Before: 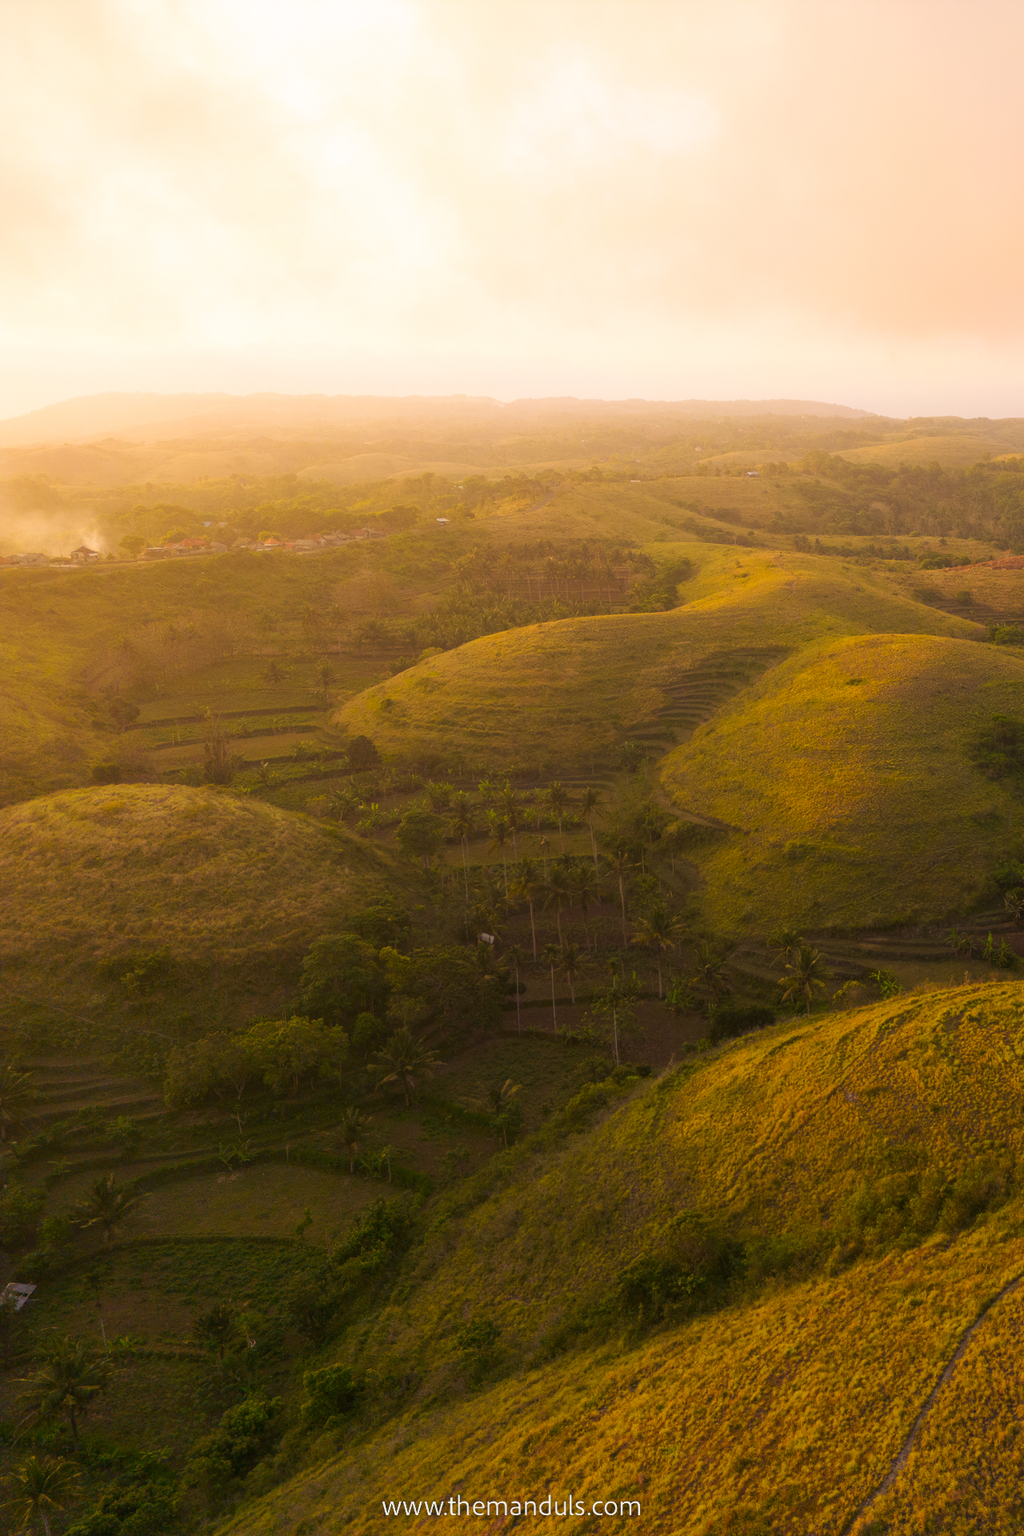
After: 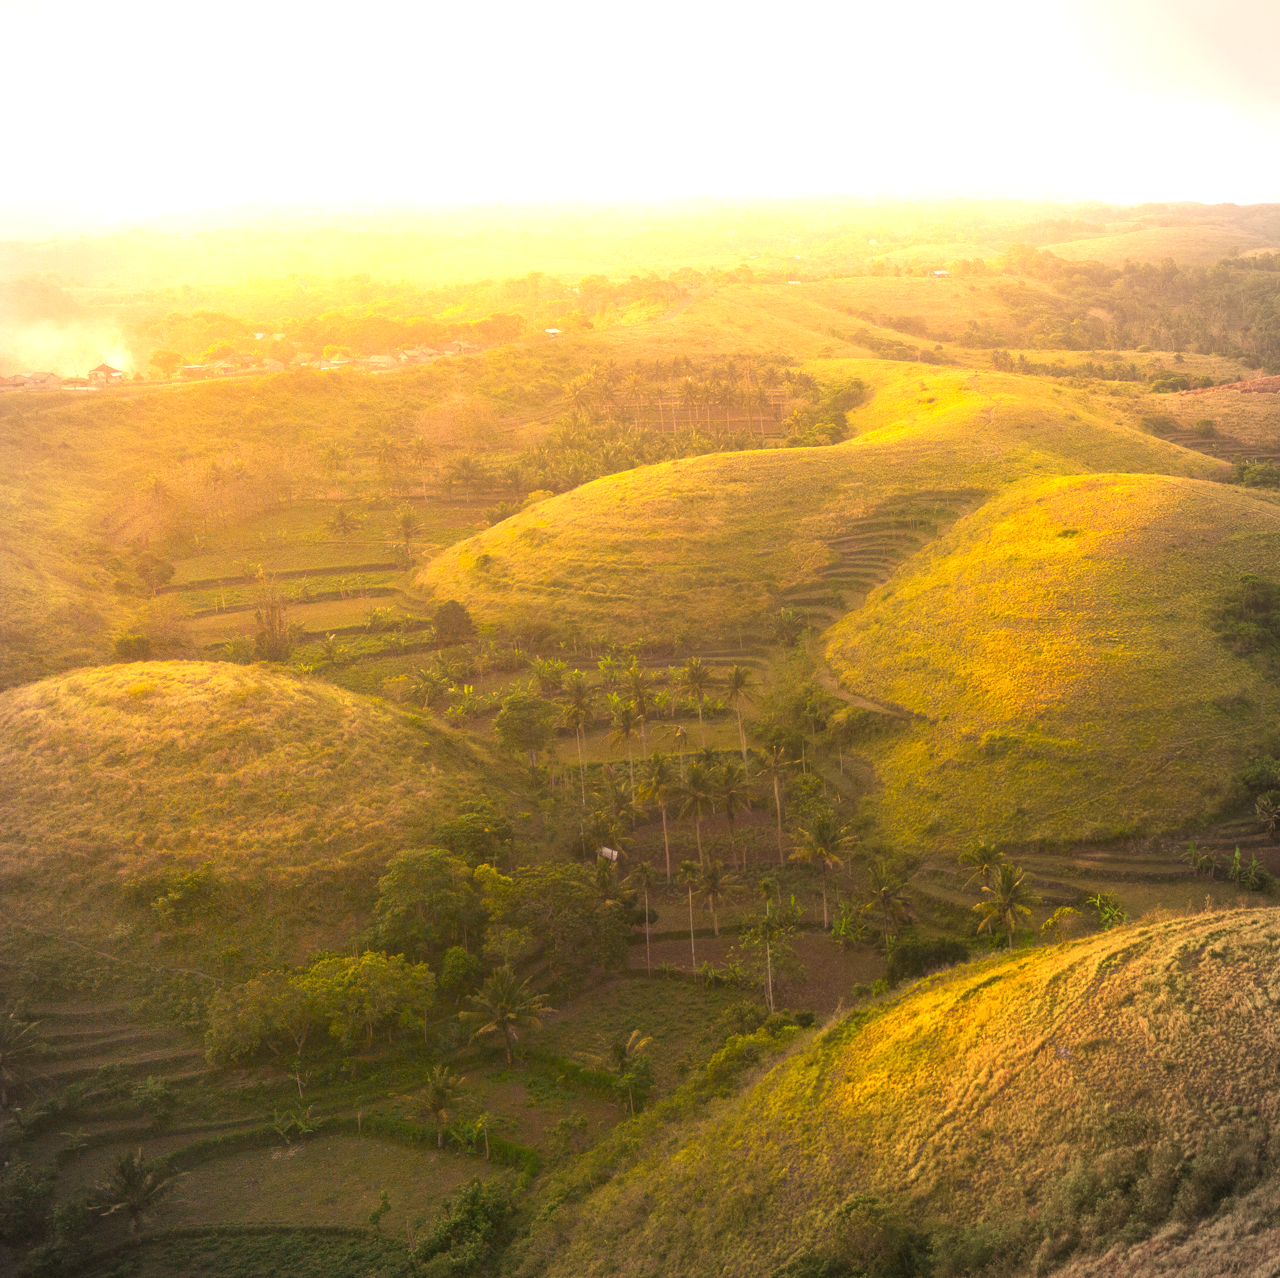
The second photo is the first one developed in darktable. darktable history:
vignetting: on, module defaults
crop: top 16.66%, bottom 16.767%
exposure: black level correction 0, exposure 1.47 EV, compensate highlight preservation false
